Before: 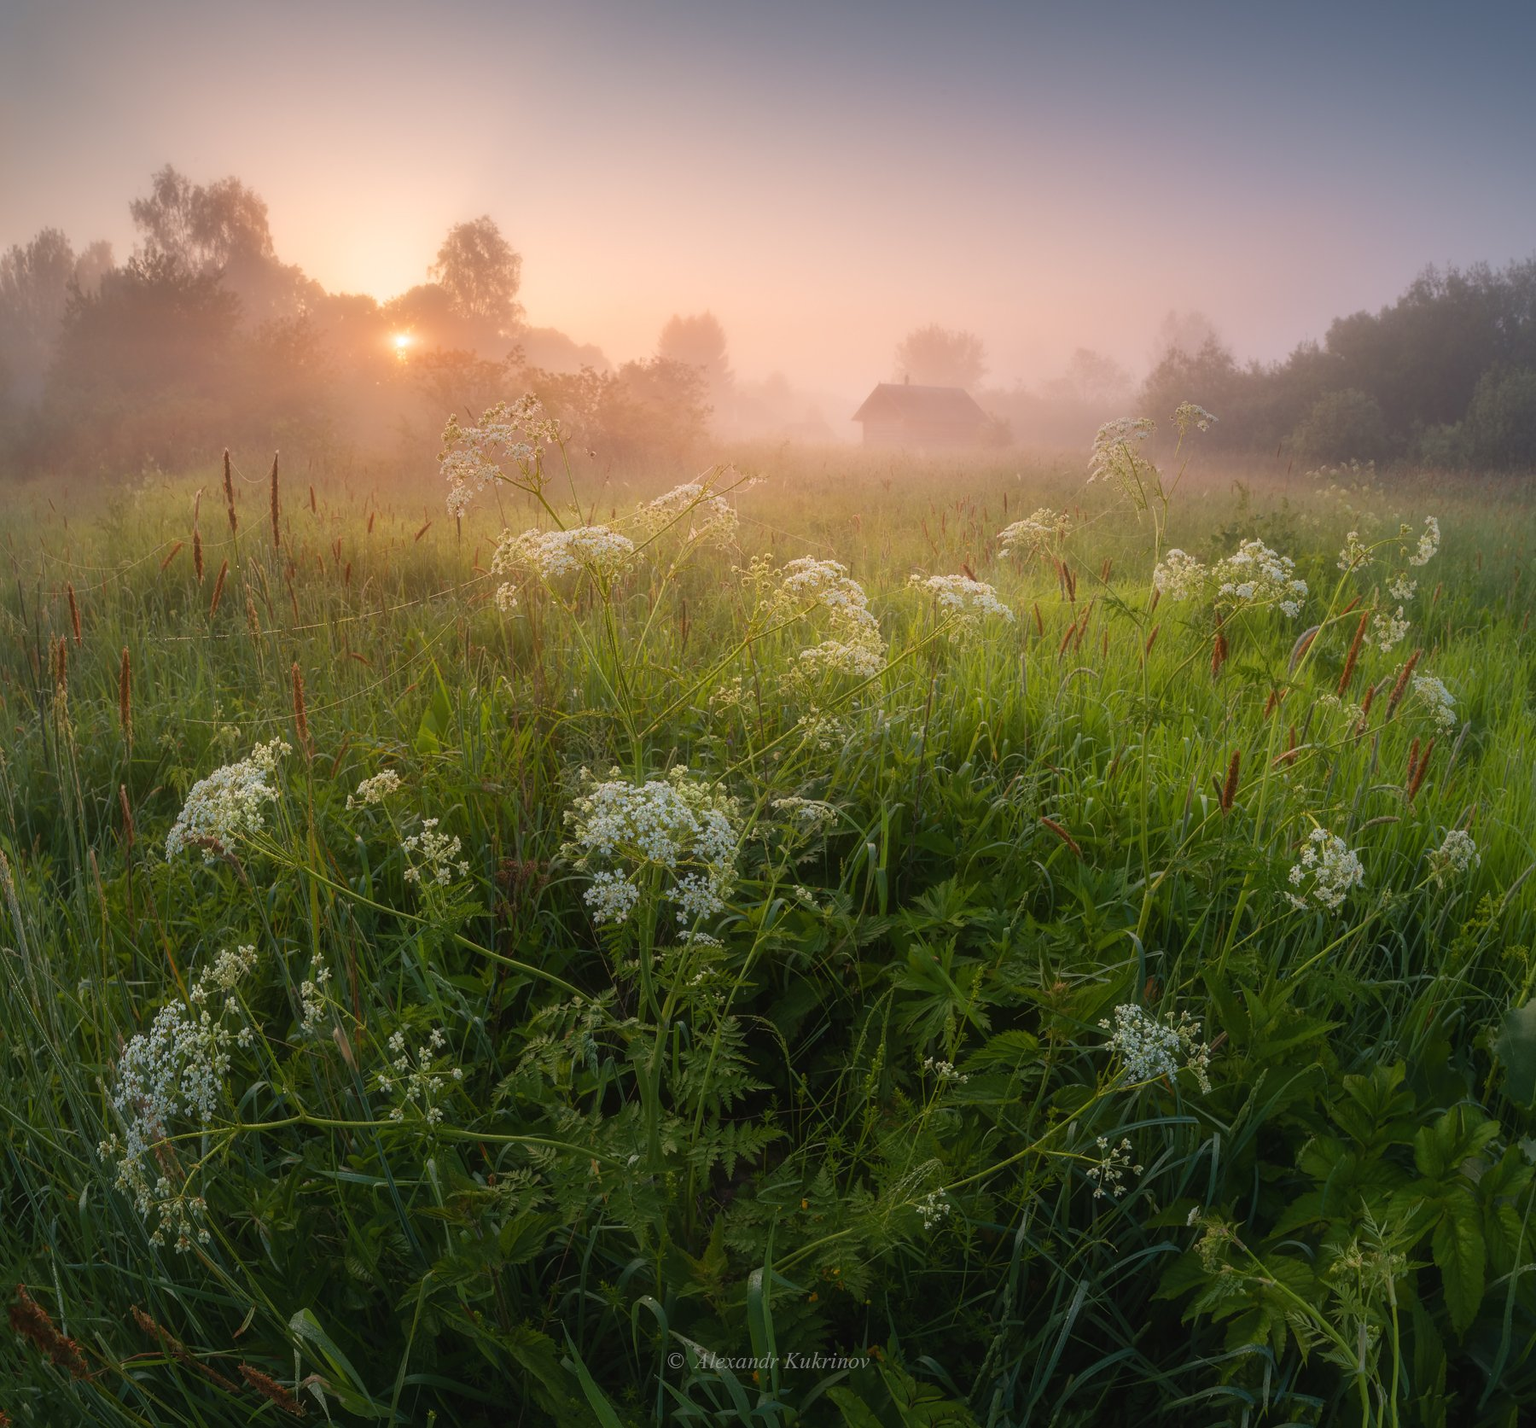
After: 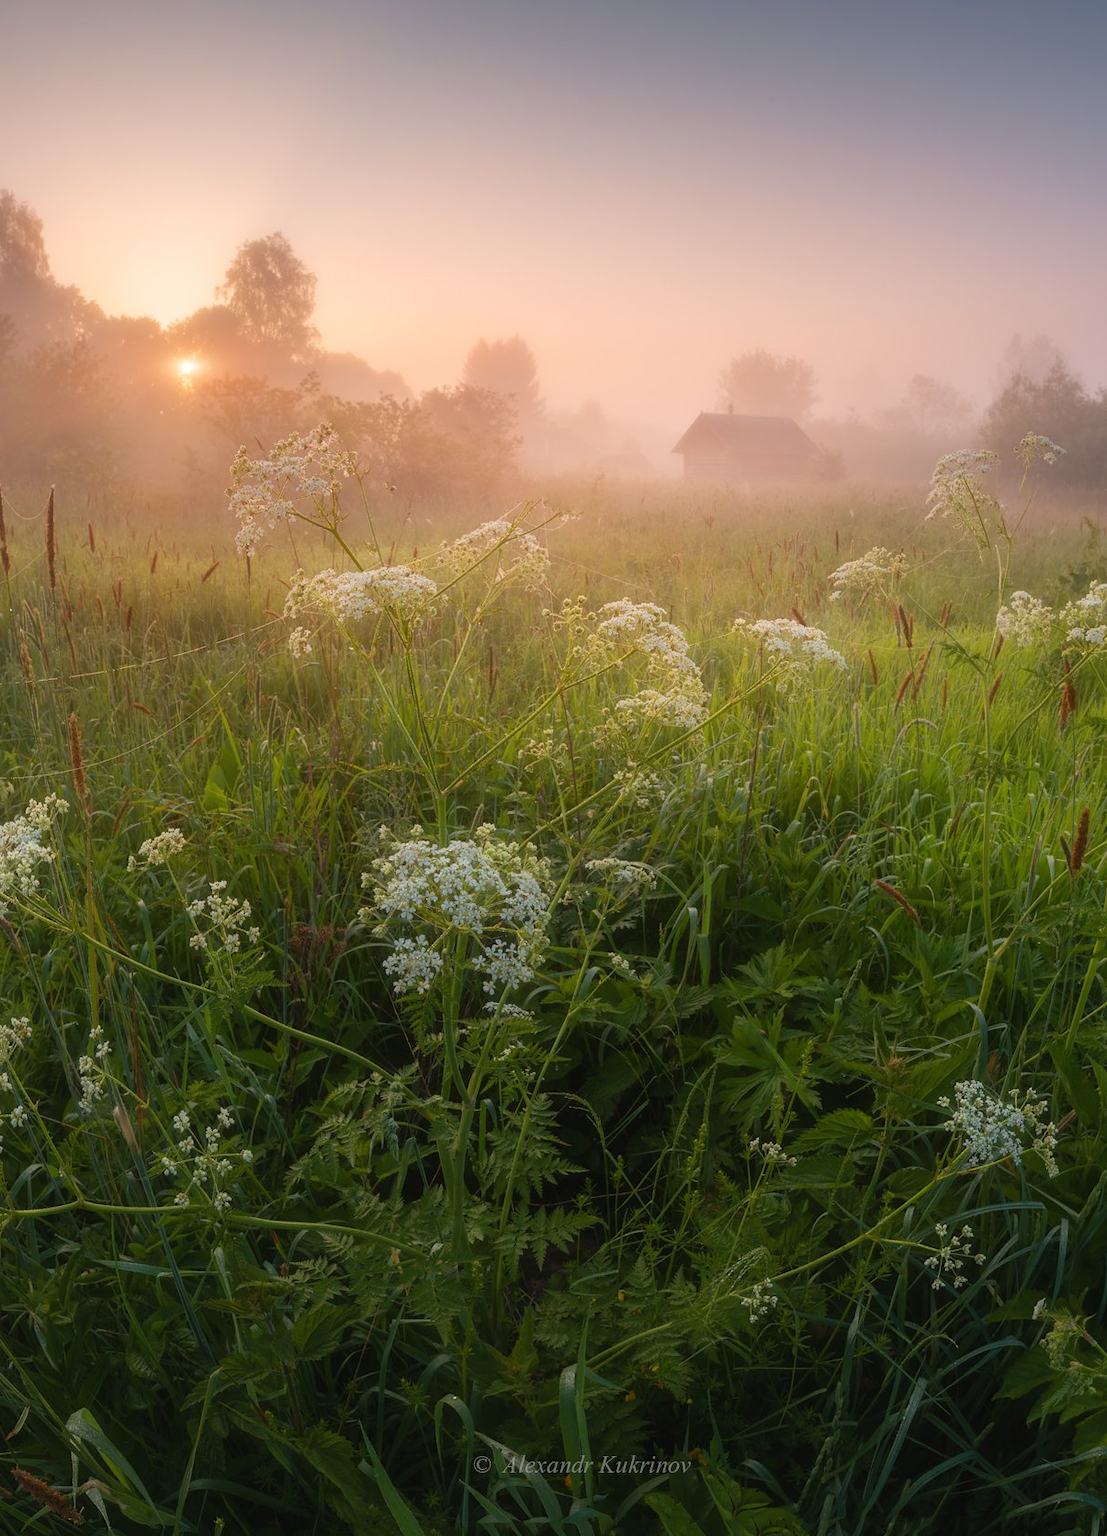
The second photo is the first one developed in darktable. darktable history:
crop and rotate: left 14.864%, right 18.119%
